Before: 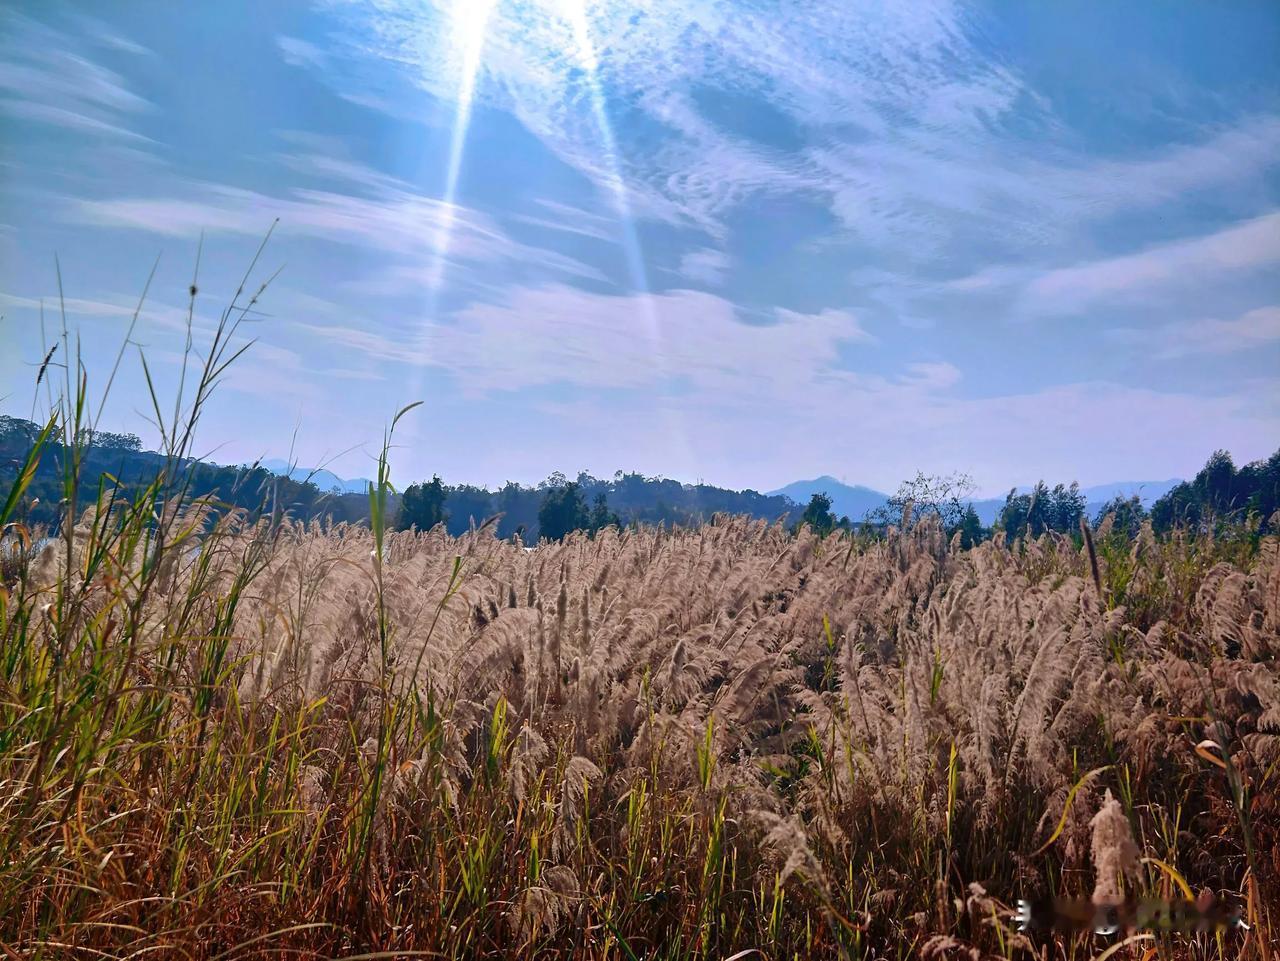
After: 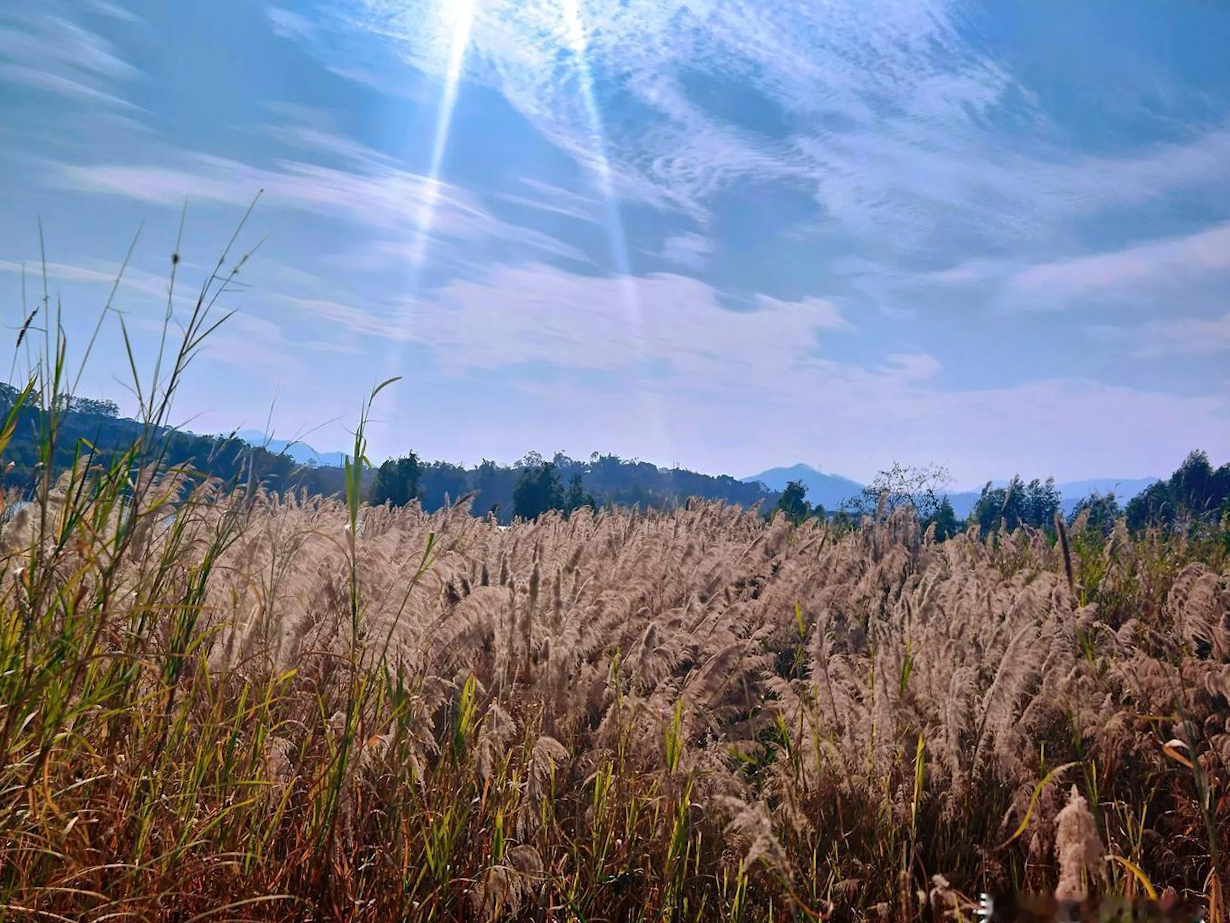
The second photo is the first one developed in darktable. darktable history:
crop and rotate: angle -1.76°
